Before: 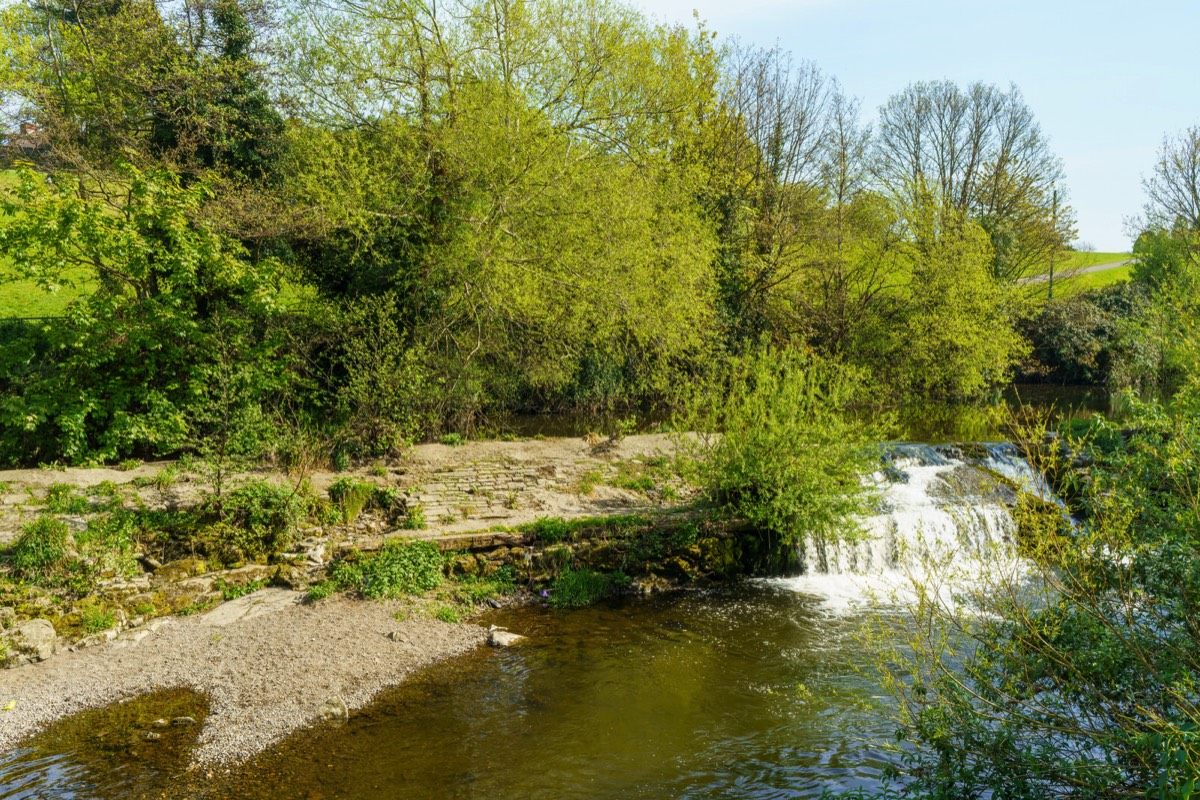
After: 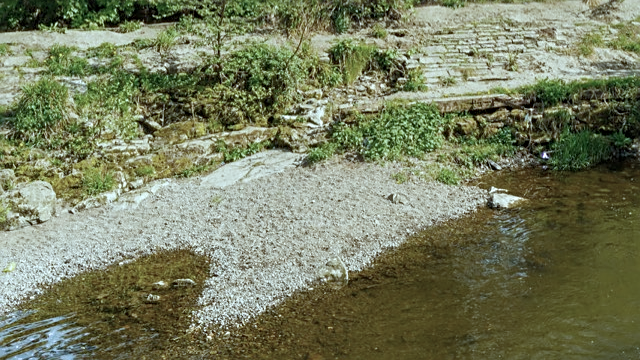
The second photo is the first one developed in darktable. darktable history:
color zones: curves: ch0 [(0.203, 0.433) (0.607, 0.517) (0.697, 0.696) (0.705, 0.897)]
crop and rotate: top 54.778%, right 46.61%, bottom 0.159%
sharpen: on, module defaults
color correction: highlights a* -12.64, highlights b* -18.1, saturation 0.7
